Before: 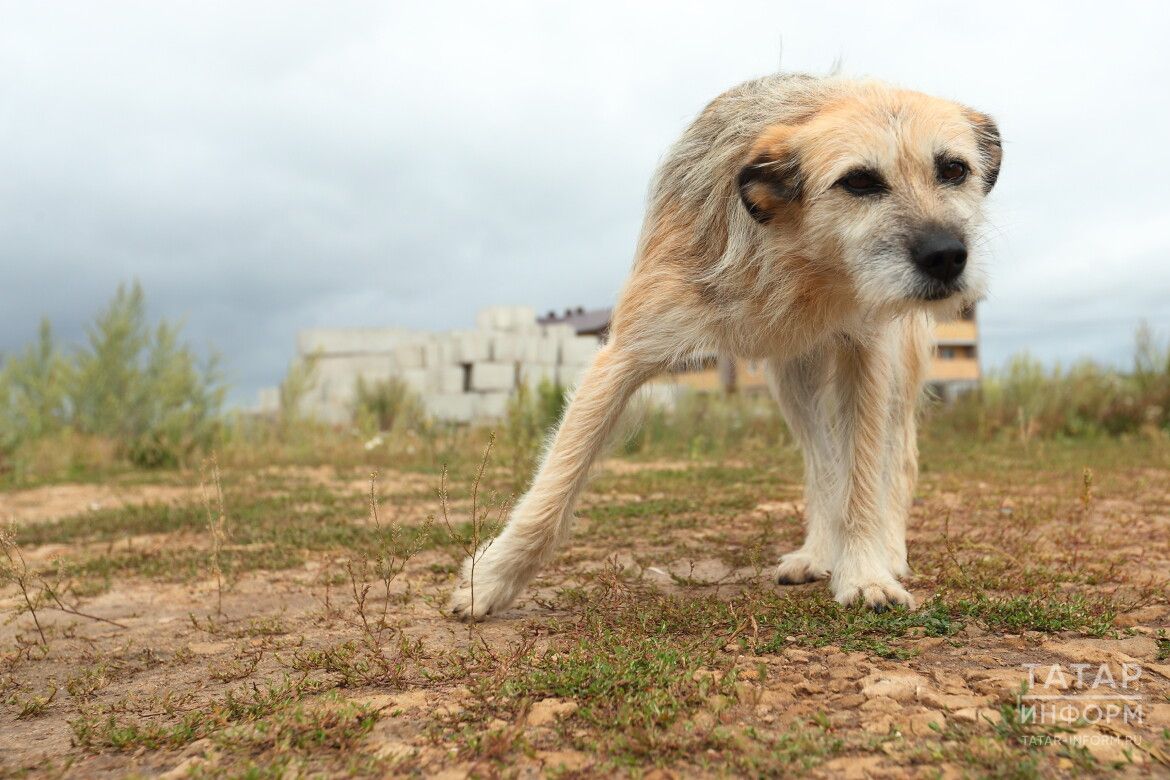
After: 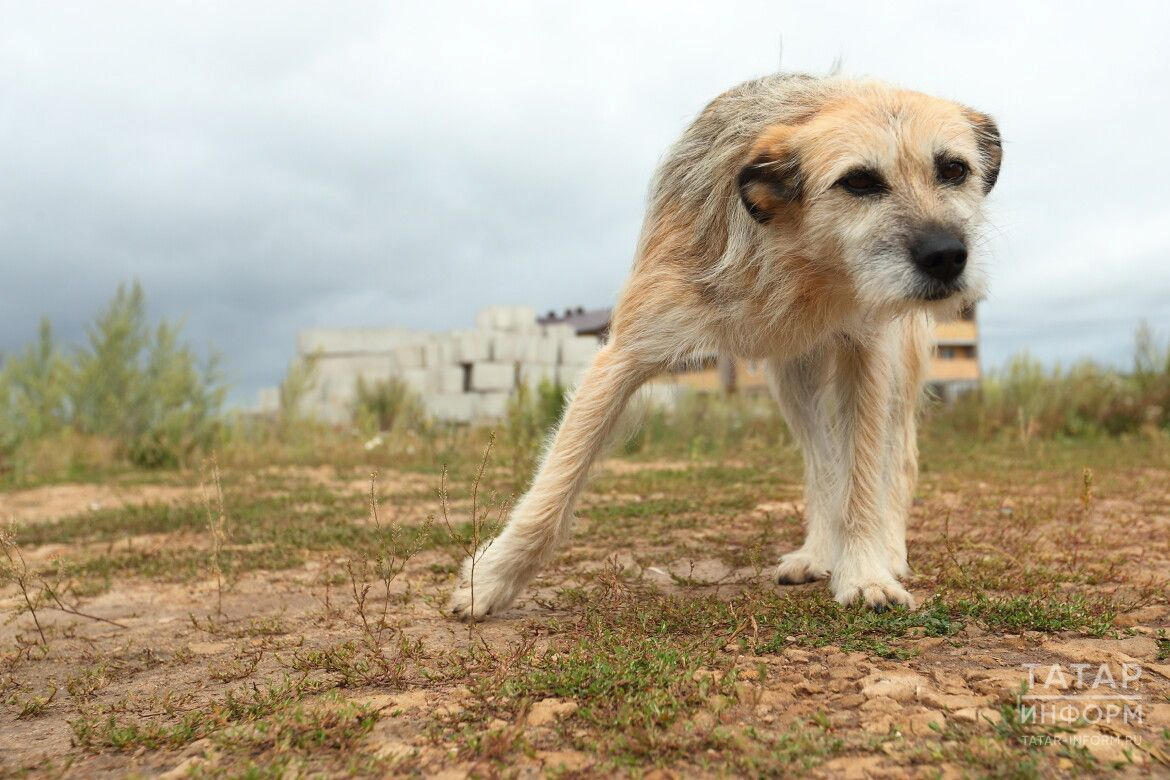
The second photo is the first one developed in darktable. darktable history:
shadows and highlights: shadows 36.74, highlights -26.68, highlights color adjustment 39.47%, soften with gaussian
